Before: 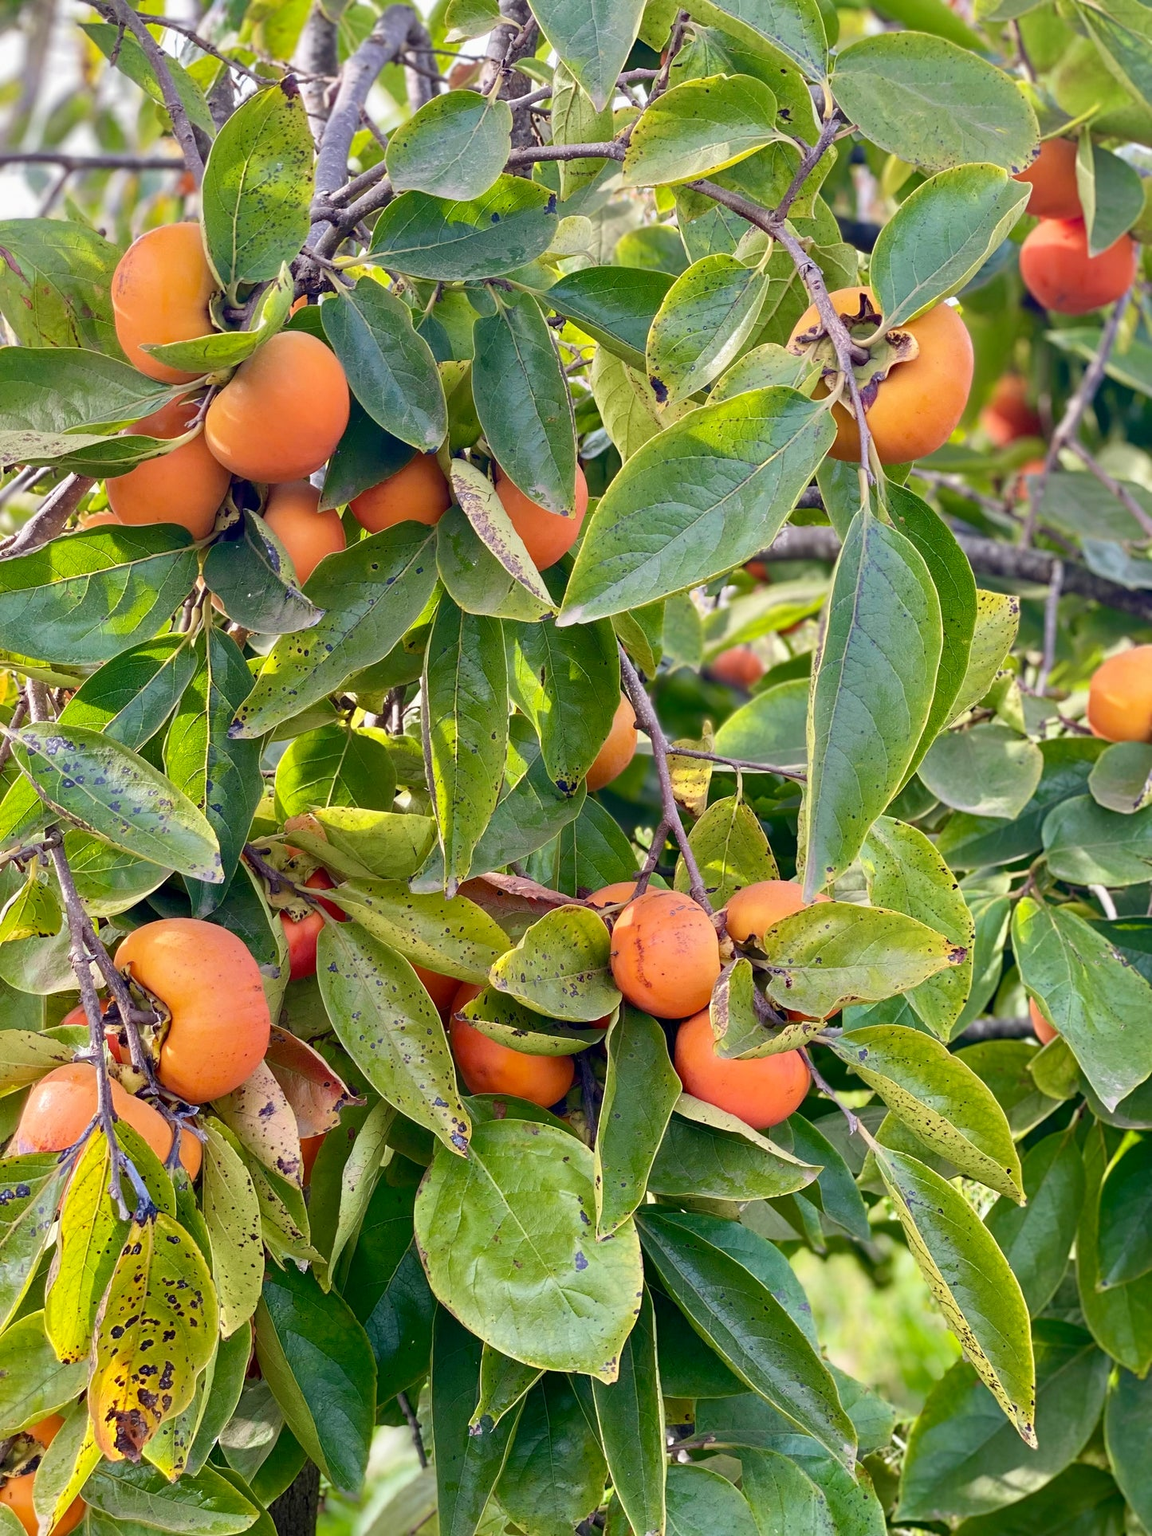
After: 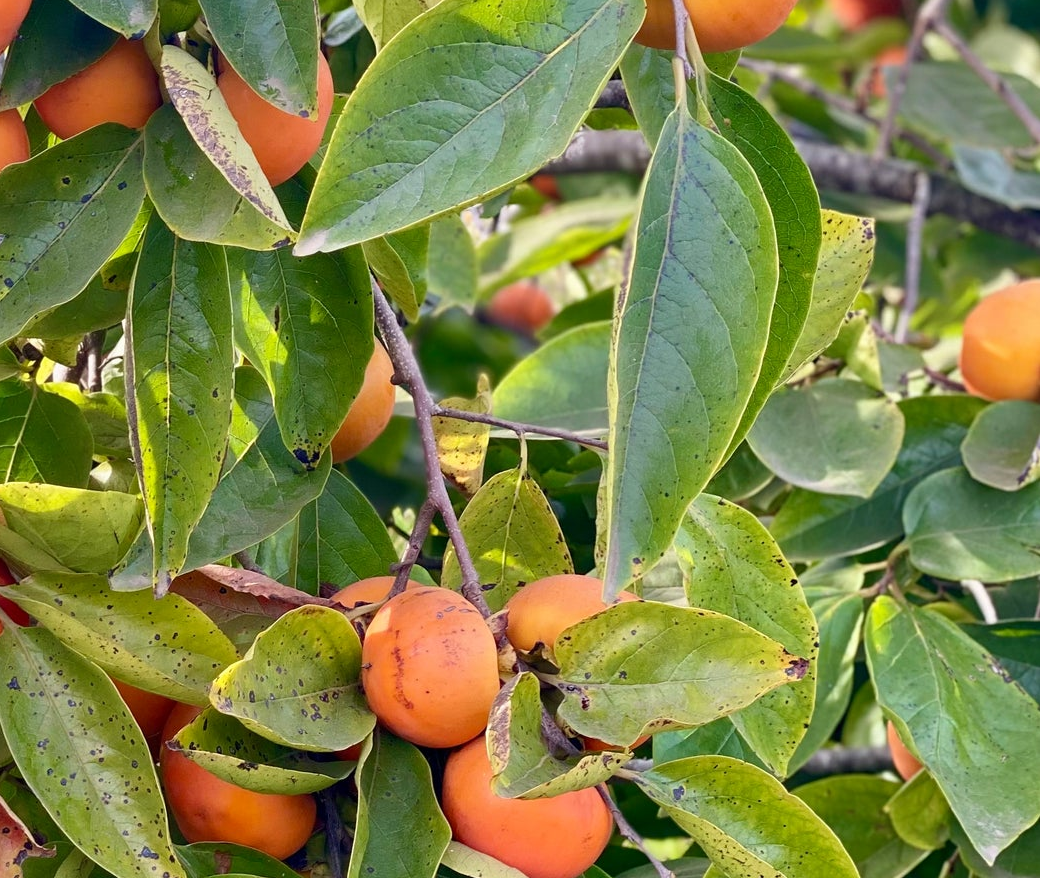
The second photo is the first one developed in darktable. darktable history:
crop and rotate: left 27.994%, top 27.516%, bottom 26.907%
